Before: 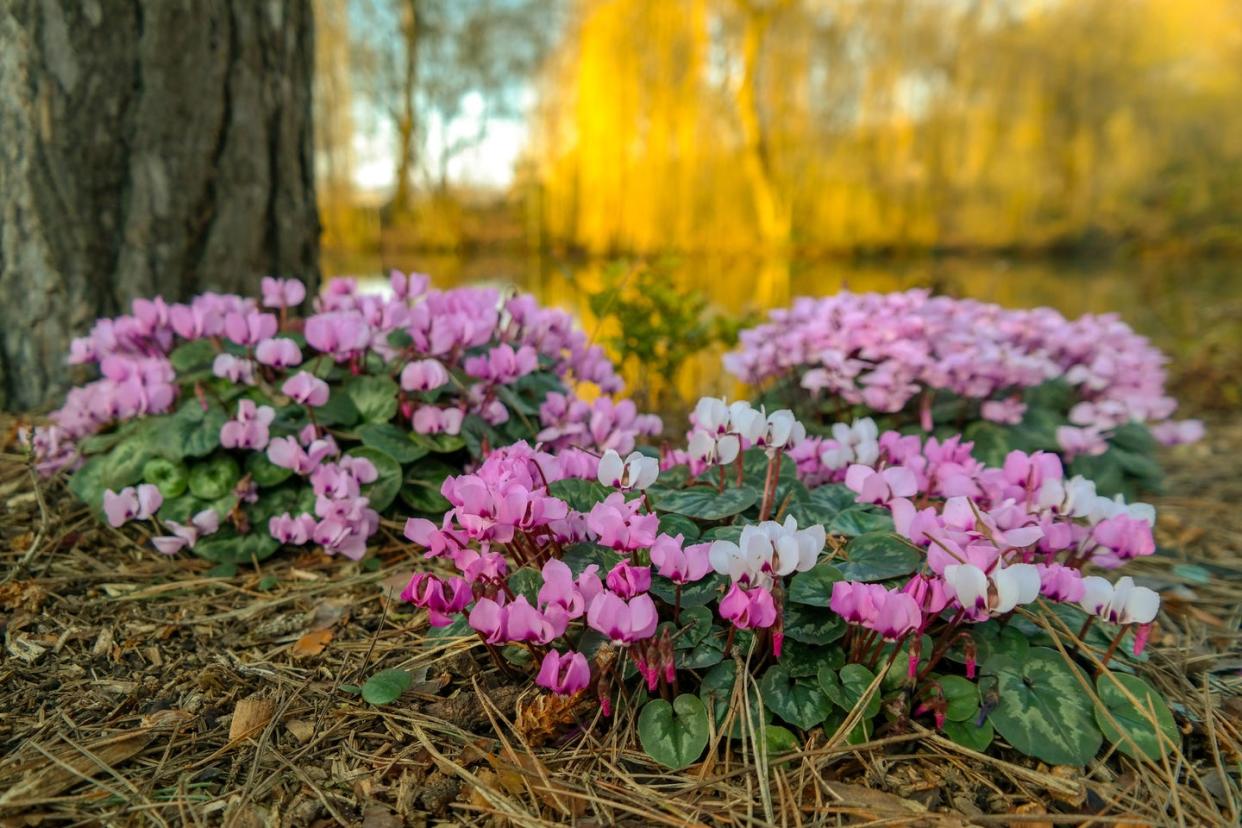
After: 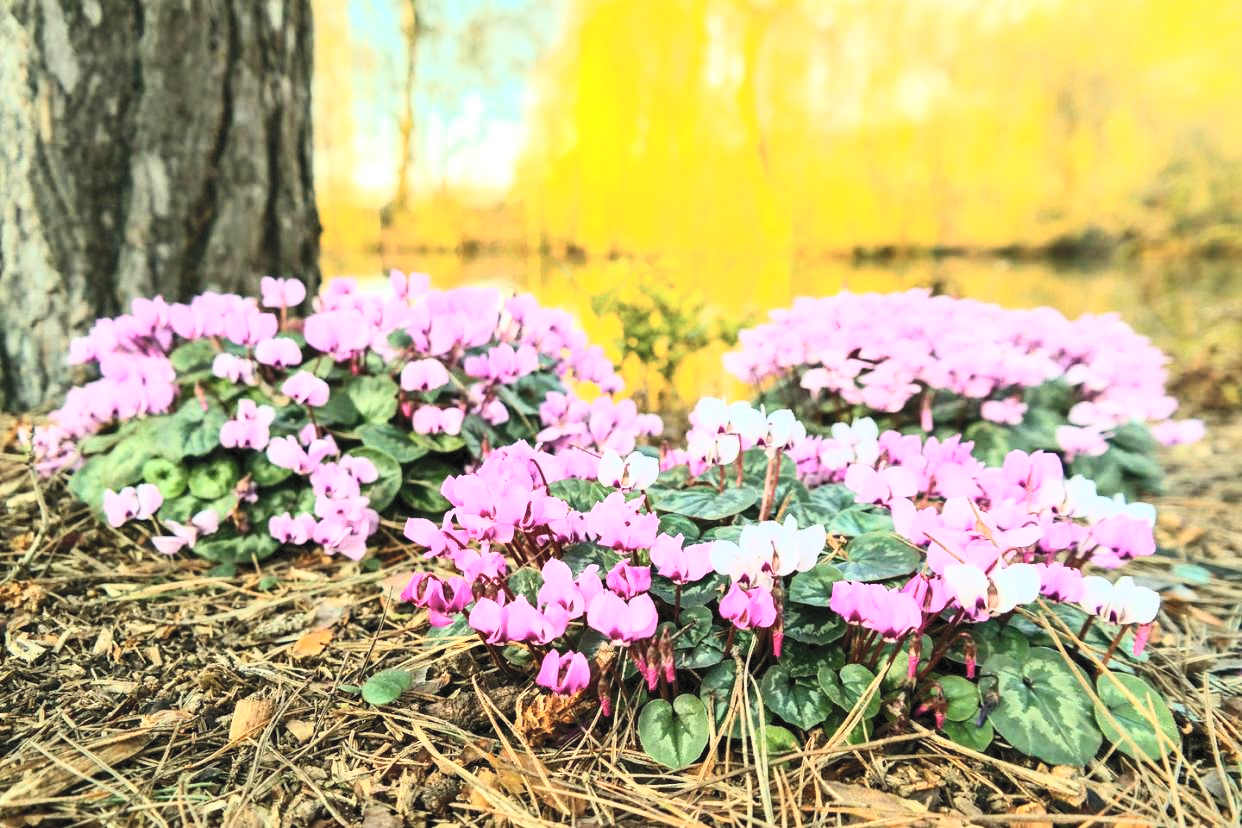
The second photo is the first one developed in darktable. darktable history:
base curve: curves: ch0 [(0, 0) (0.028, 0.03) (0.121, 0.232) (0.46, 0.748) (0.859, 0.968) (1, 1)]
contrast brightness saturation: contrast 0.375, brightness 0.541
